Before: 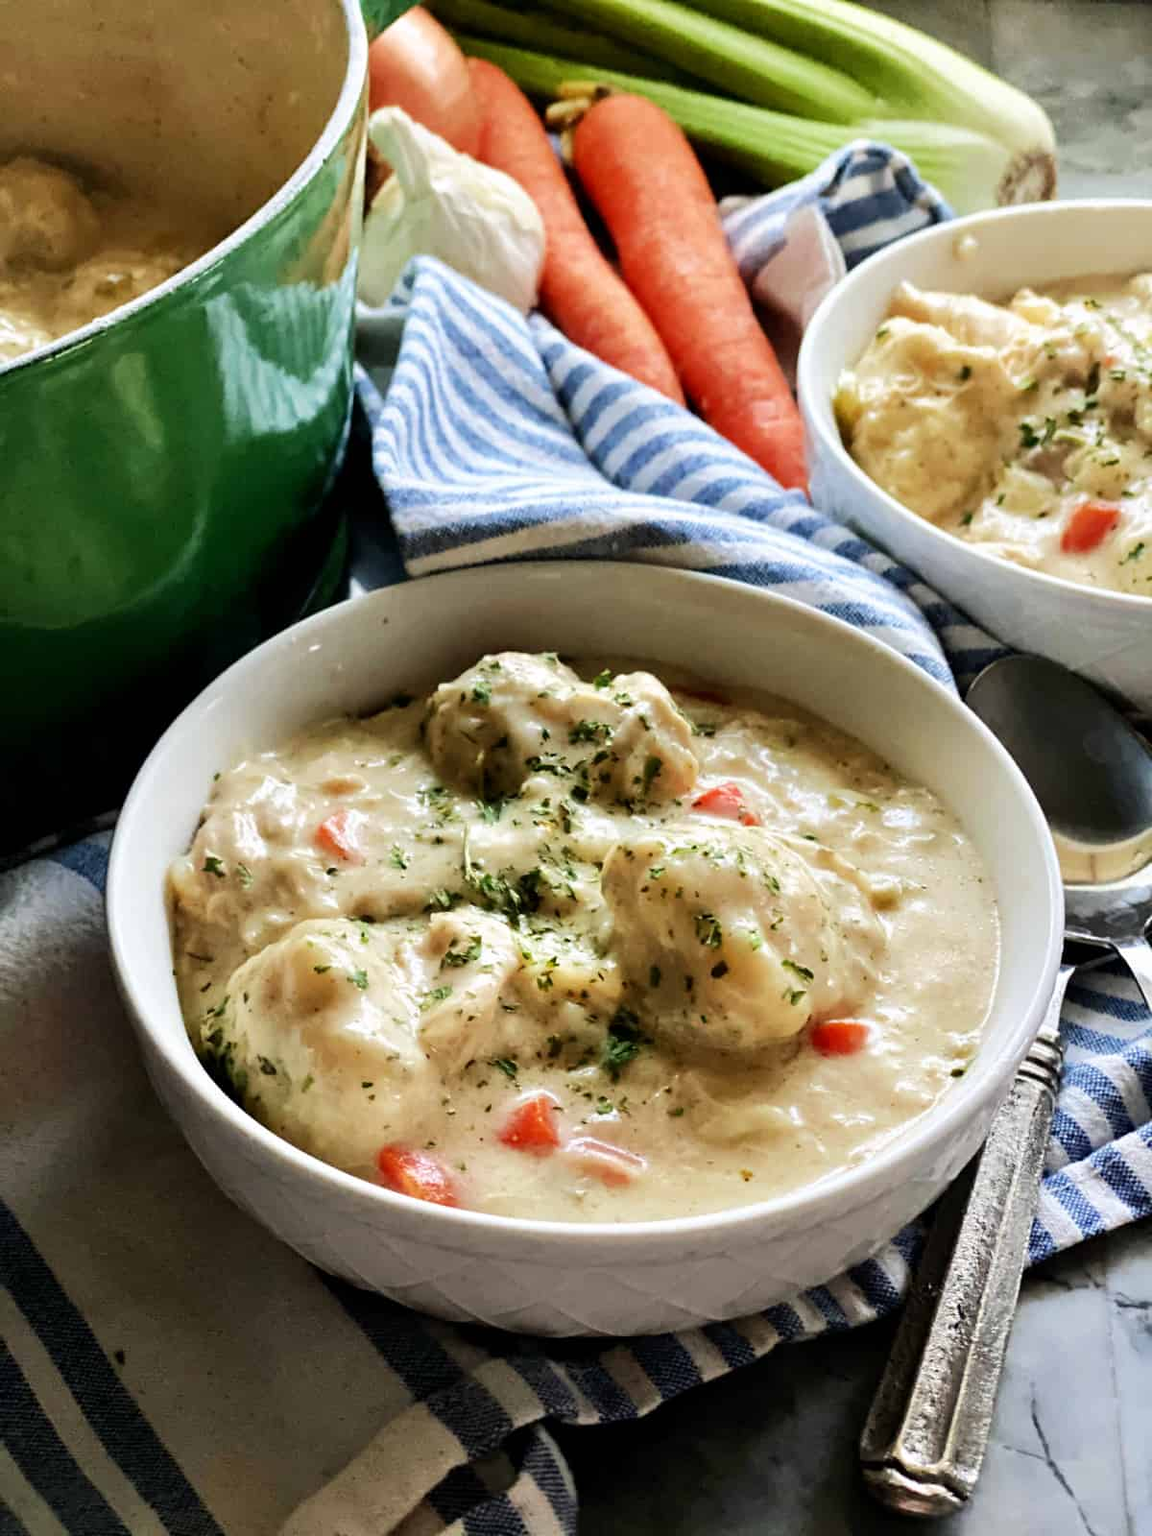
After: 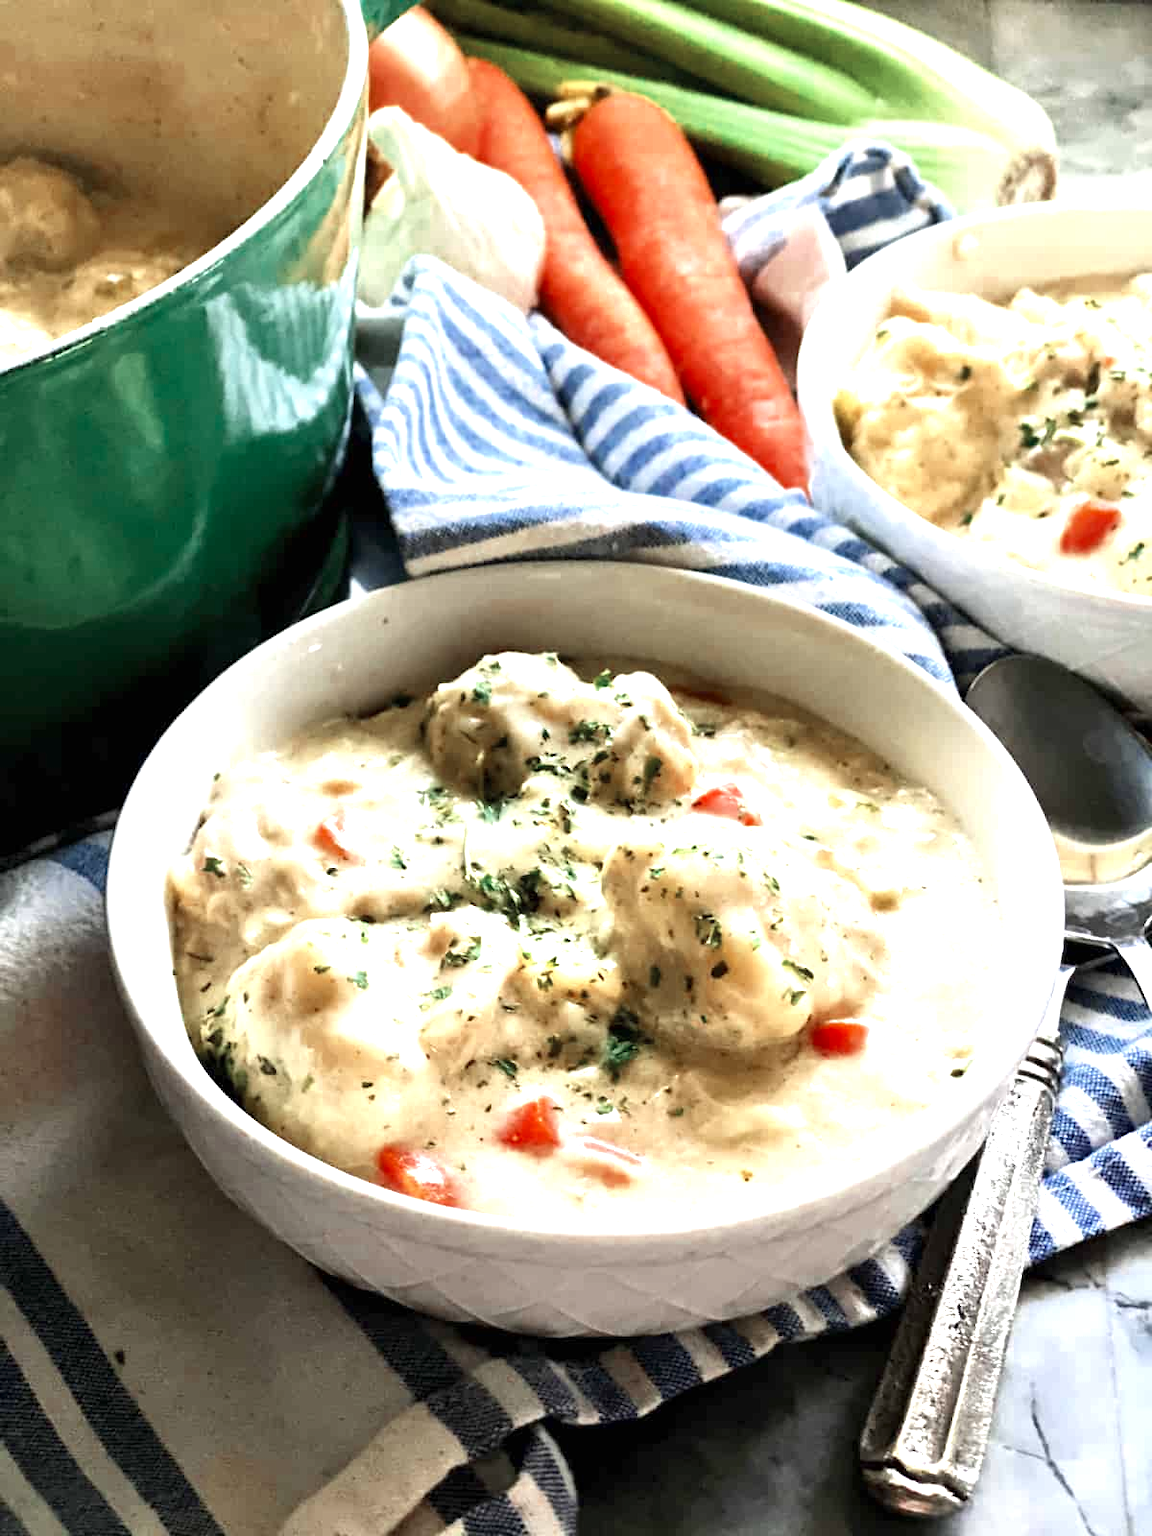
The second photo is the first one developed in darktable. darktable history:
color zones: curves: ch0 [(0, 0.5) (0.125, 0.4) (0.25, 0.5) (0.375, 0.4) (0.5, 0.4) (0.625, 0.35) (0.75, 0.35) (0.875, 0.5)]; ch1 [(0, 0.35) (0.125, 0.45) (0.25, 0.35) (0.375, 0.35) (0.5, 0.35) (0.625, 0.35) (0.75, 0.45) (0.875, 0.35)]; ch2 [(0, 0.6) (0.125, 0.5) (0.25, 0.5) (0.375, 0.6) (0.5, 0.6) (0.625, 0.5) (0.75, 0.5) (0.875, 0.5)]
exposure: exposure 1.141 EV, compensate highlight preservation false
